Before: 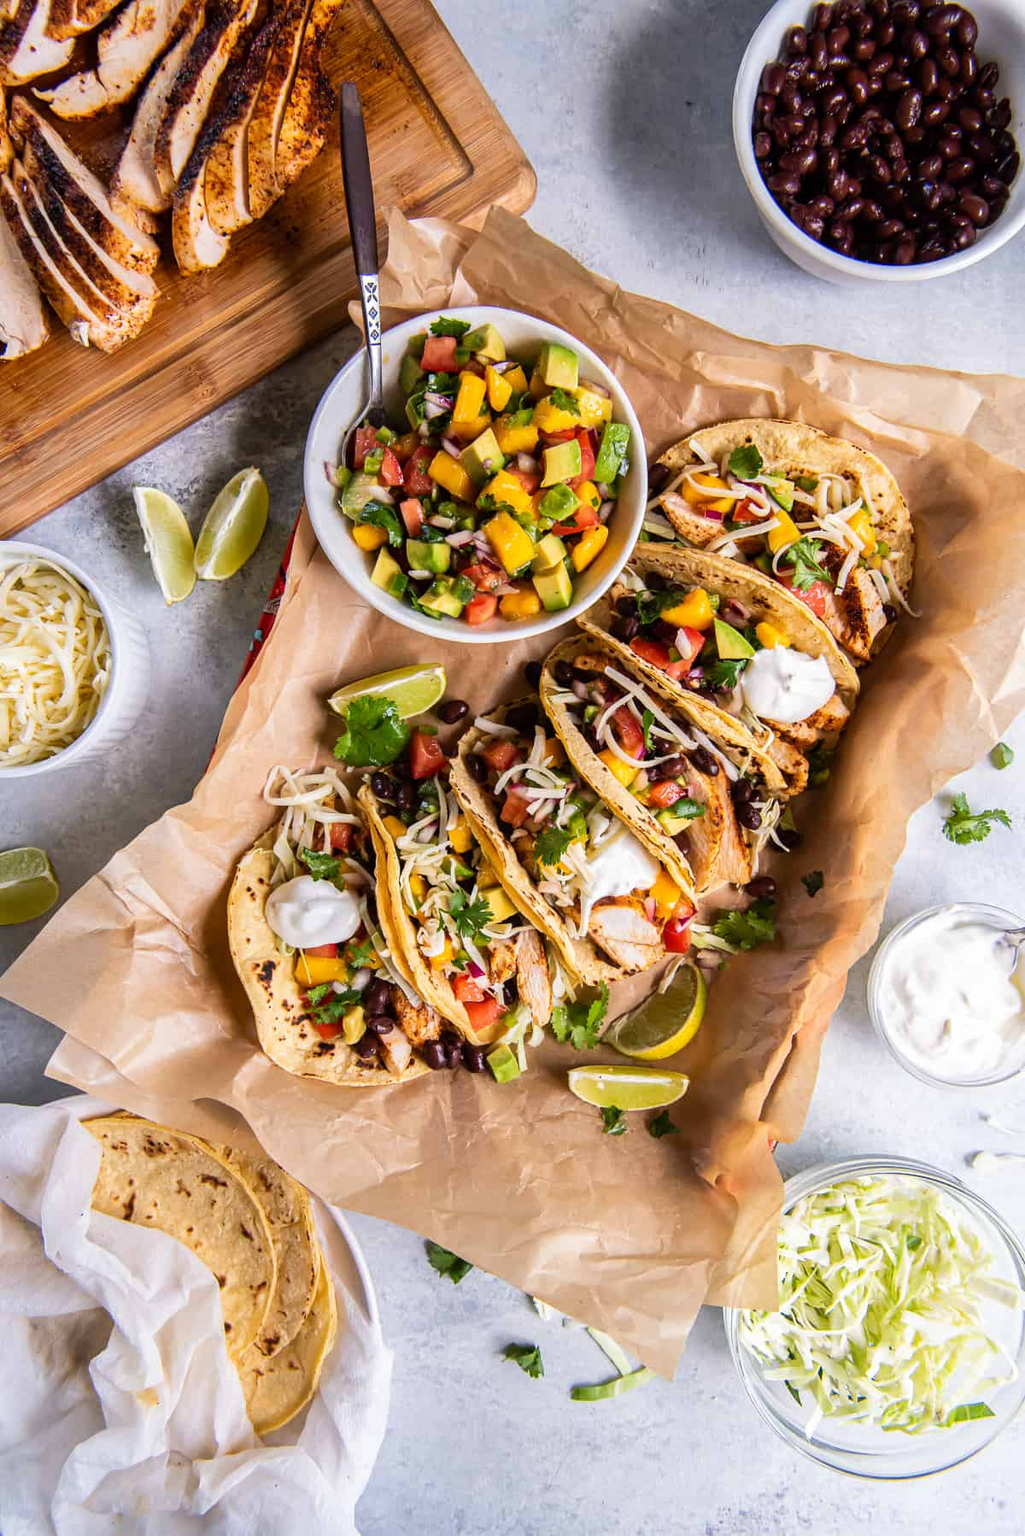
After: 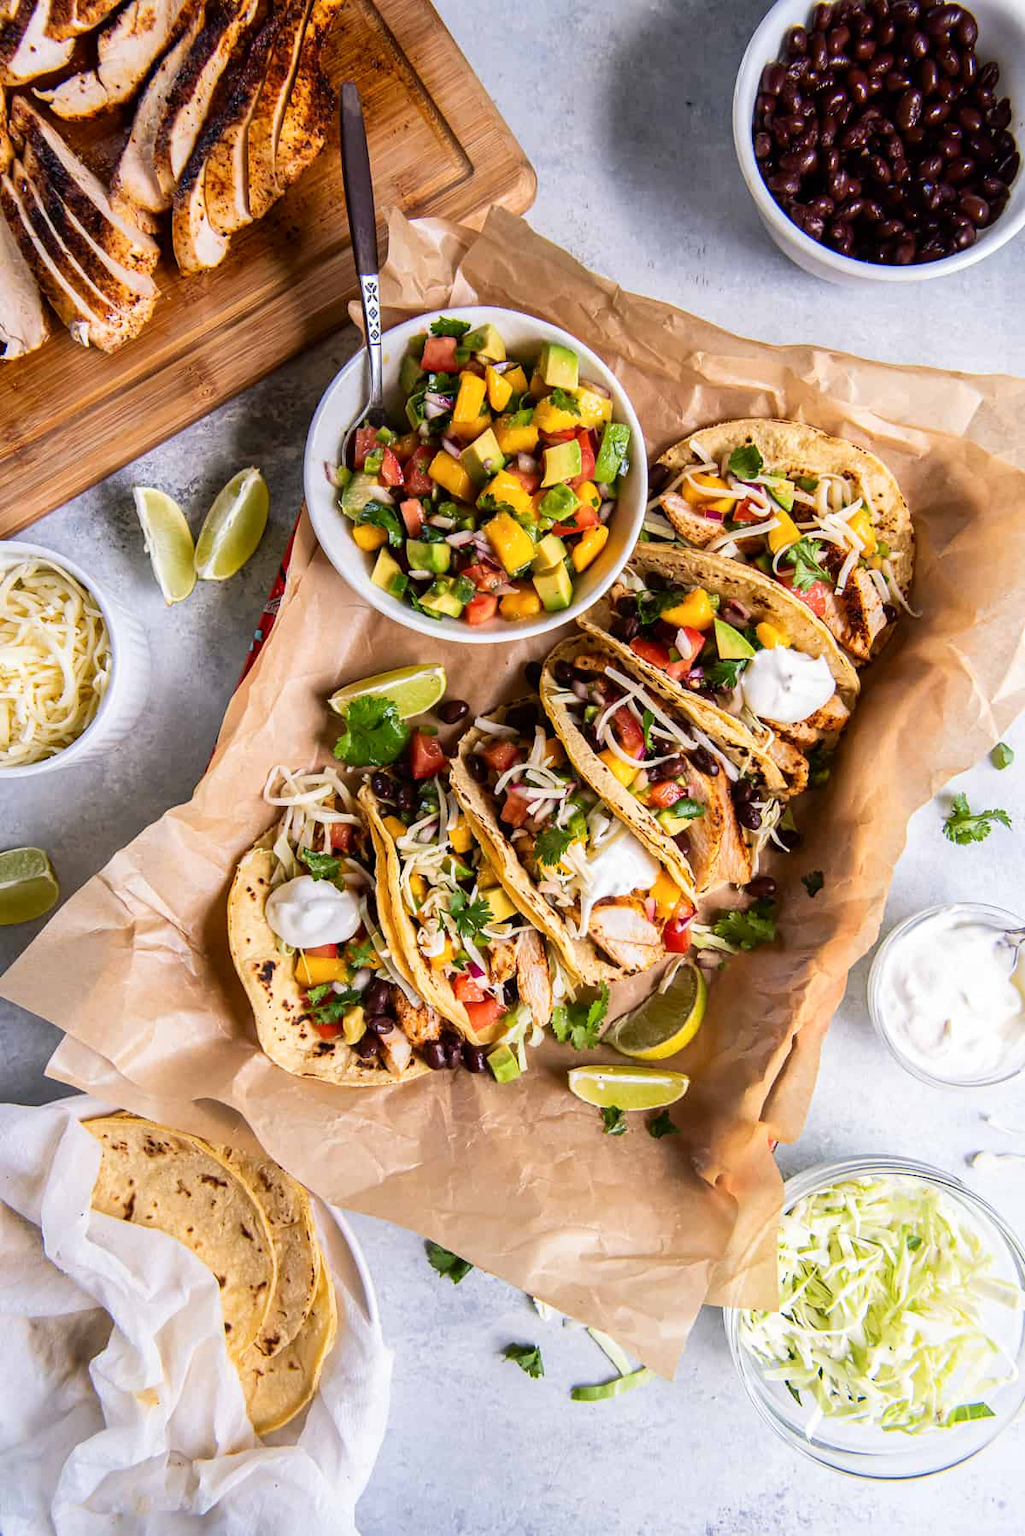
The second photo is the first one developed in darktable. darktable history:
shadows and highlights: shadows -28.24, highlights 29.17, highlights color adjustment 73.47%
